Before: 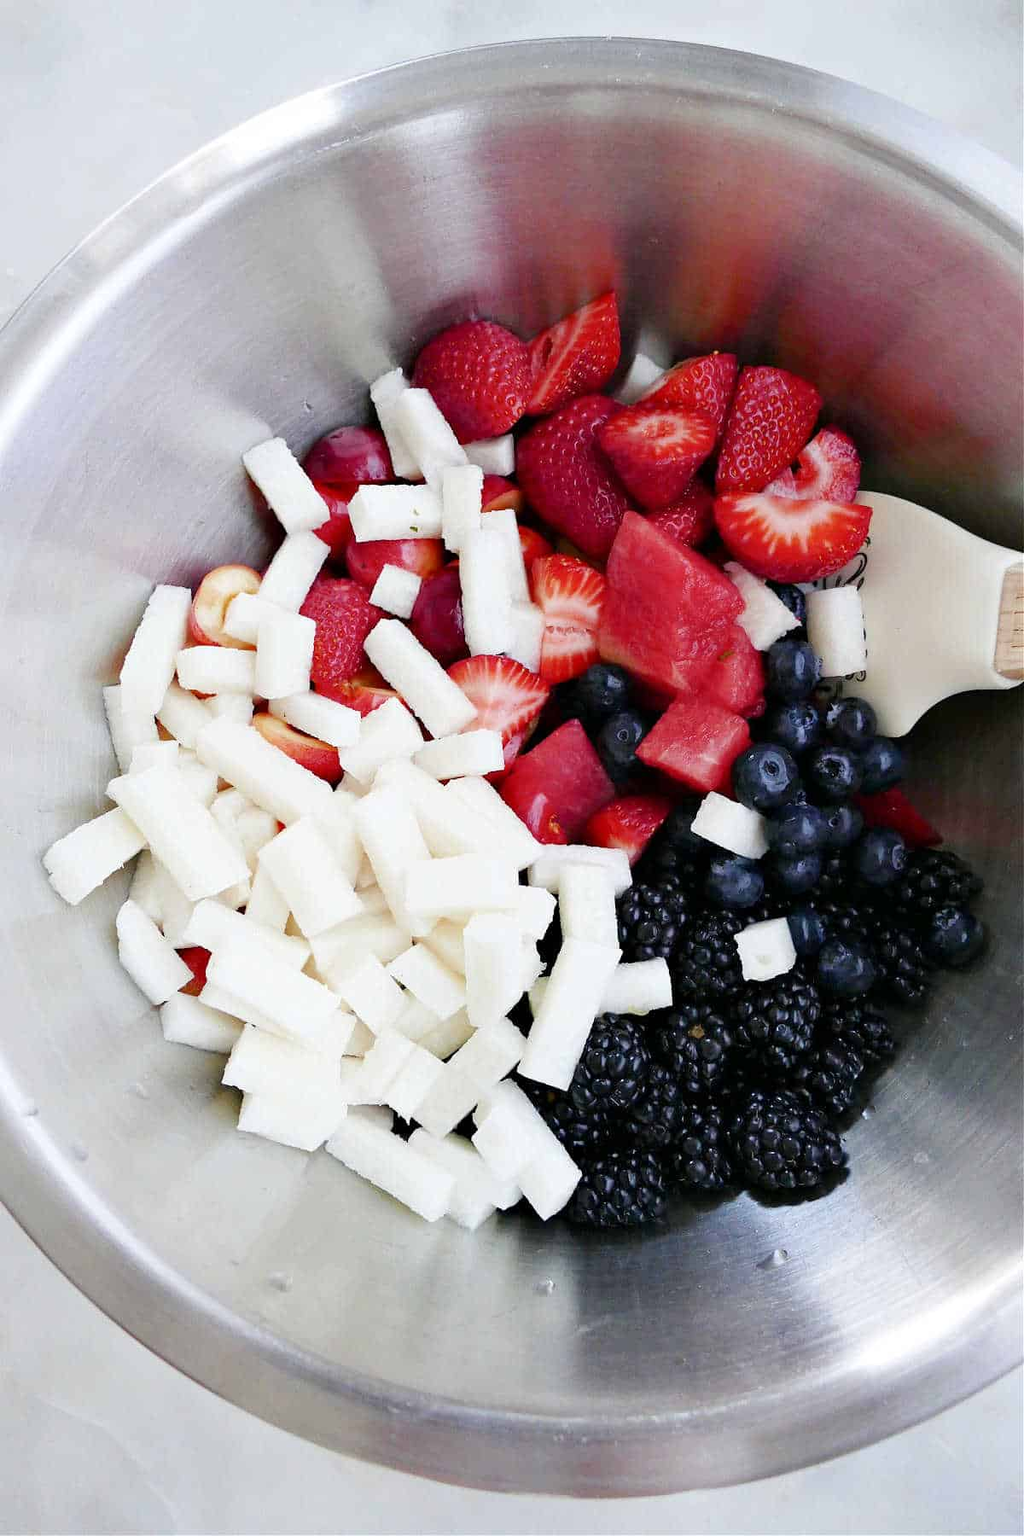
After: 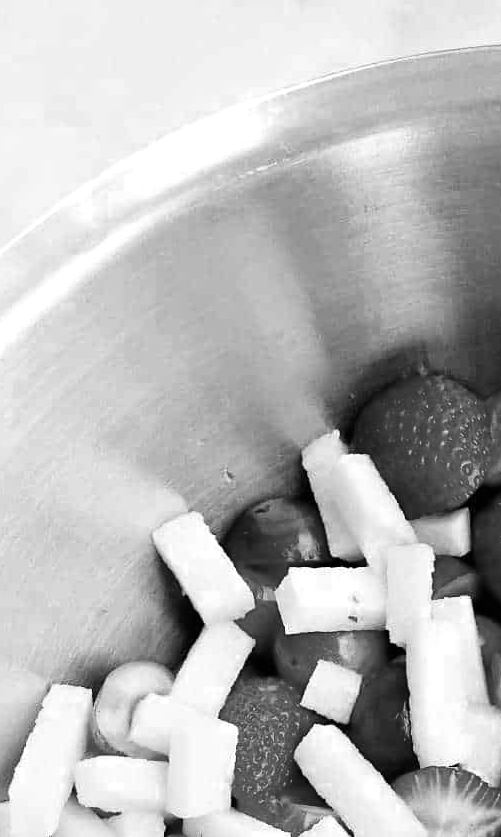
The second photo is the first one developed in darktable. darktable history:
crop and rotate: left 11.083%, top 0.106%, right 47.152%, bottom 53.36%
color calibration: output R [0.948, 0.091, -0.04, 0], output G [-0.3, 1.384, -0.085, 0], output B [-0.108, 0.061, 1.08, 0], illuminant same as pipeline (D50), adaptation none (bypass), x 0.333, y 0.335, temperature 5021.27 K, saturation algorithm version 1 (2020)
contrast brightness saturation: contrast 0.101, saturation -0.293
color zones: curves: ch0 [(0, 0.613) (0.01, 0.613) (0.245, 0.448) (0.498, 0.529) (0.642, 0.665) (0.879, 0.777) (0.99, 0.613)]; ch1 [(0, 0) (0.143, 0) (0.286, 0) (0.429, 0) (0.571, 0) (0.714, 0) (0.857, 0)]
